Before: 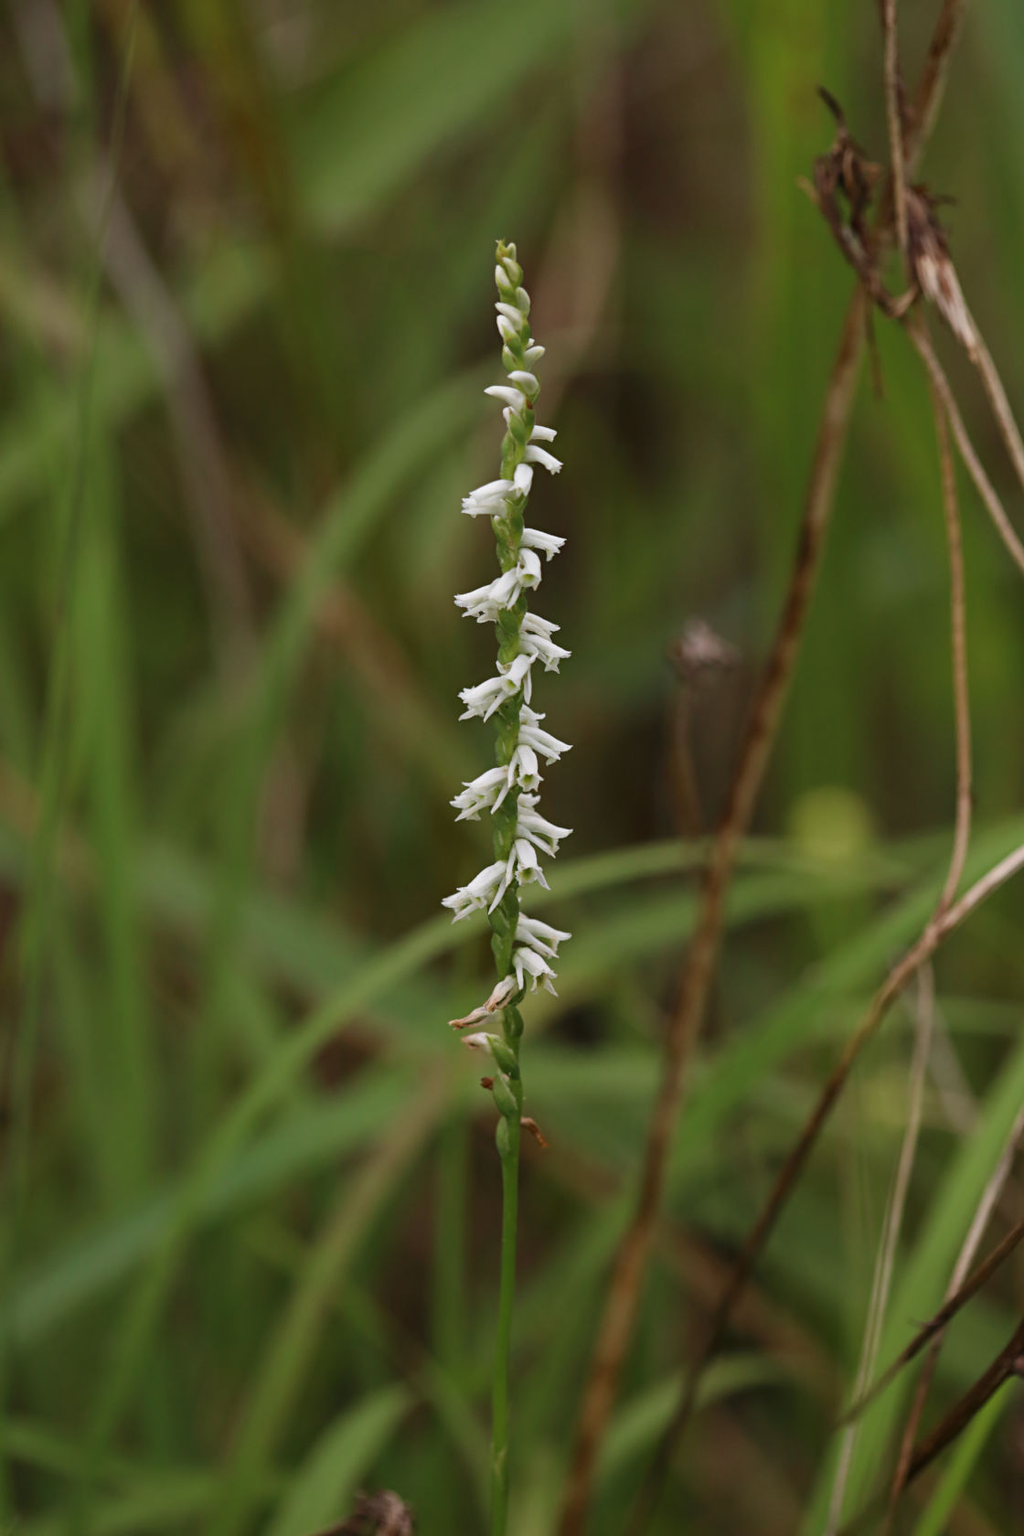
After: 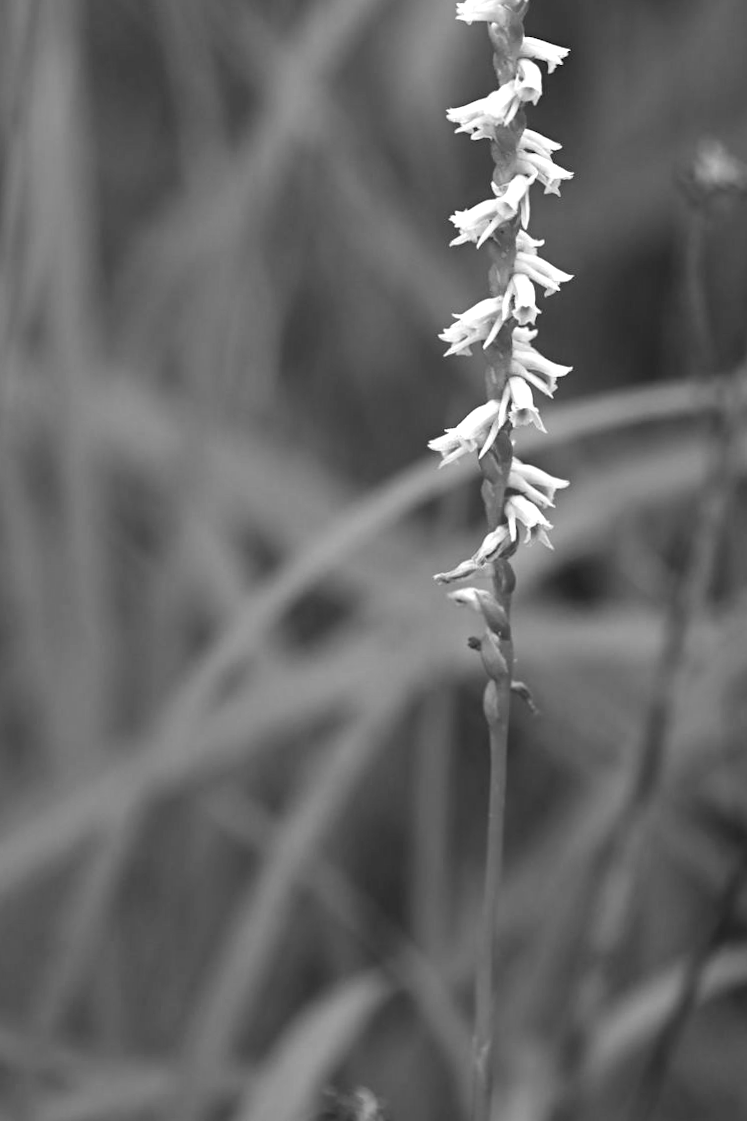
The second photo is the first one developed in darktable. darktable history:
monochrome: on, module defaults
exposure: black level correction 0, exposure 0.9 EV, compensate exposure bias true, compensate highlight preservation false
crop and rotate: angle -0.82°, left 3.85%, top 31.828%, right 27.992%
